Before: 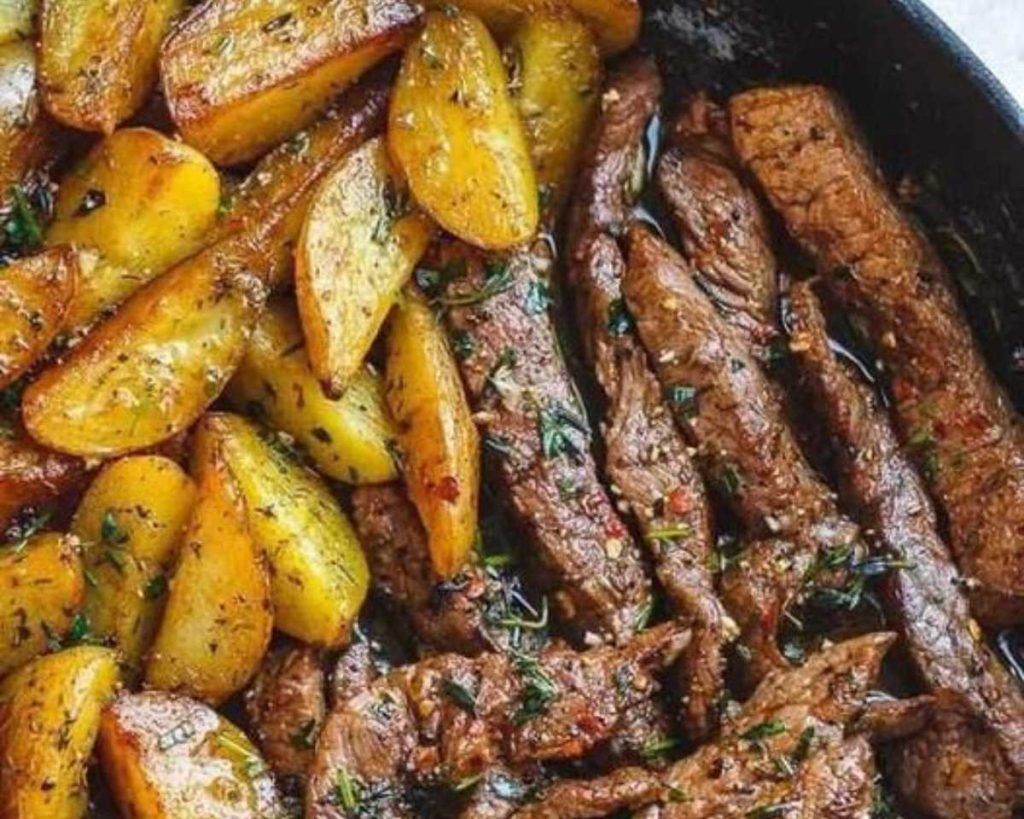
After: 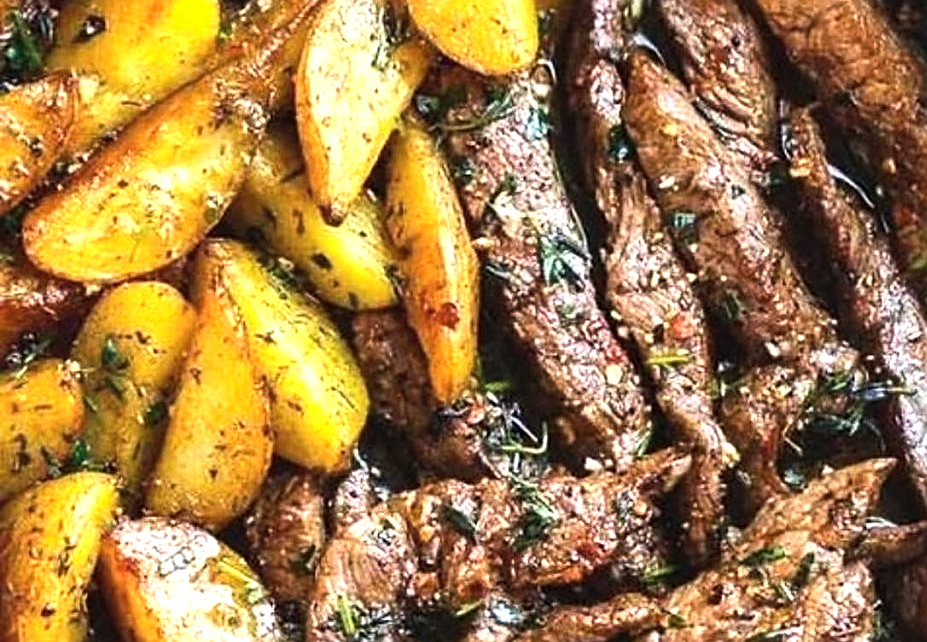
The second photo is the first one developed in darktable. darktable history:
crop: top 21.271%, right 9.376%, bottom 0.328%
contrast brightness saturation: contrast 0.054, brightness 0.064, saturation 0.009
tone equalizer: -8 EV -1.05 EV, -7 EV -0.999 EV, -6 EV -0.843 EV, -5 EV -0.553 EV, -3 EV 0.574 EV, -2 EV 0.885 EV, -1 EV 0.996 EV, +0 EV 1.06 EV, edges refinement/feathering 500, mask exposure compensation -1.57 EV, preserve details guided filter
sharpen: on, module defaults
